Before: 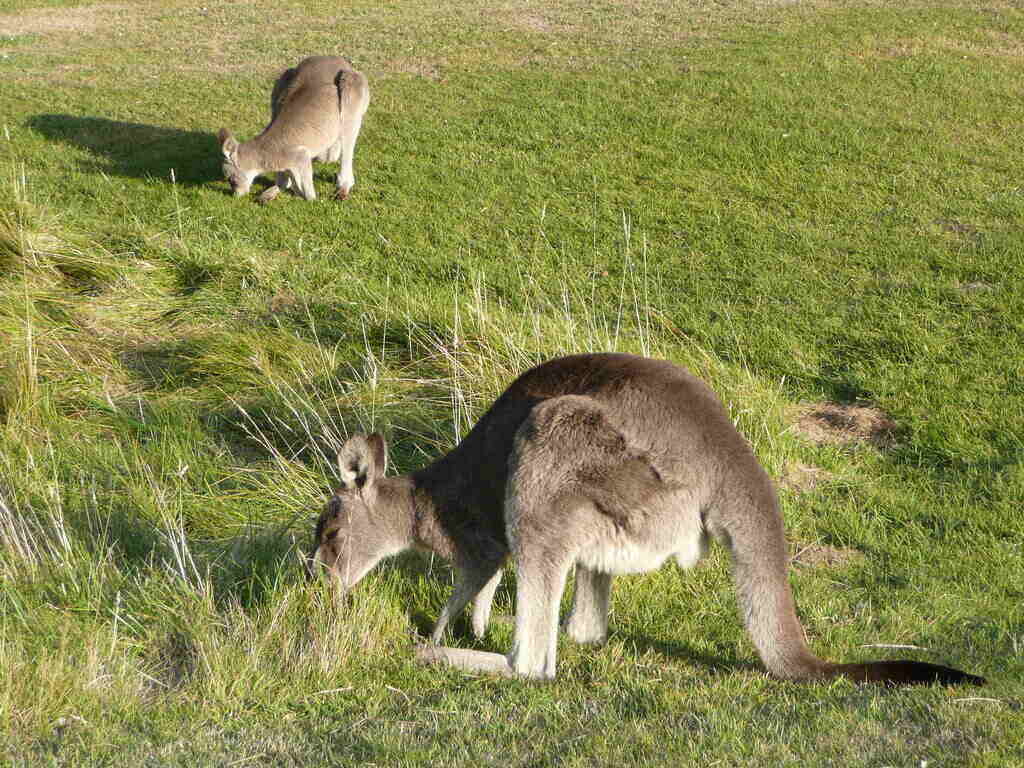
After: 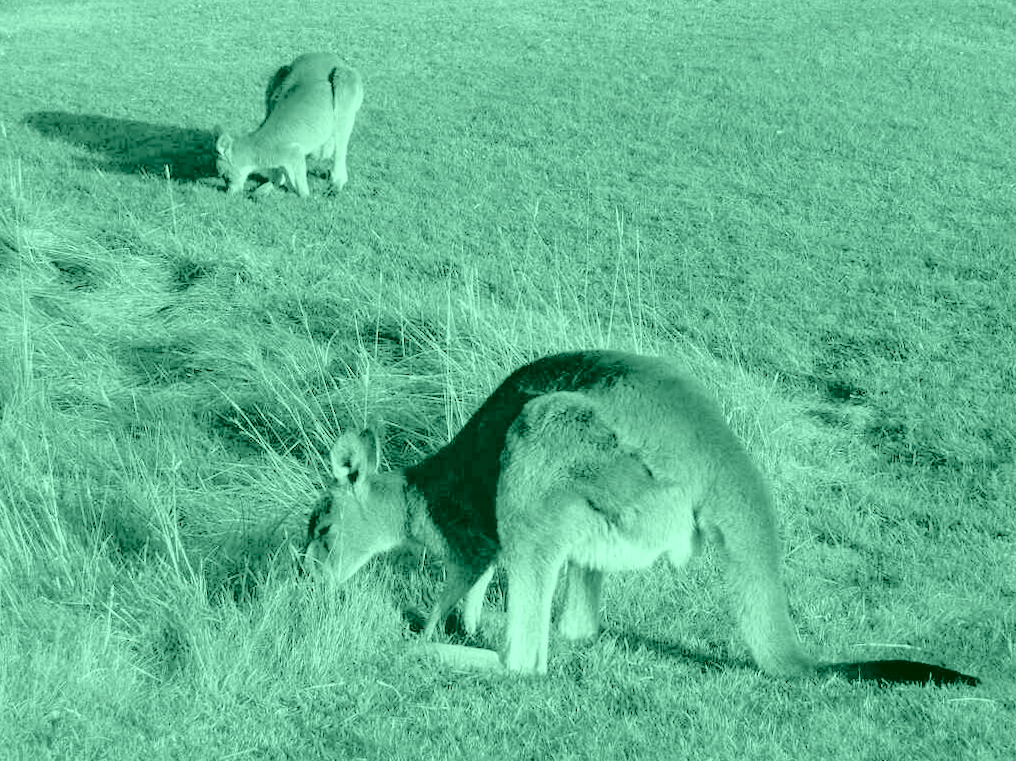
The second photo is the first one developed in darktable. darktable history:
colorize: hue 147.6°, saturation 65%, lightness 21.64%
white balance: red 0.925, blue 1.046
rotate and perspective: rotation 0.192°, lens shift (horizontal) -0.015, crop left 0.005, crop right 0.996, crop top 0.006, crop bottom 0.99
exposure: black level correction 0.035, exposure 0.9 EV, compensate highlight preservation false
